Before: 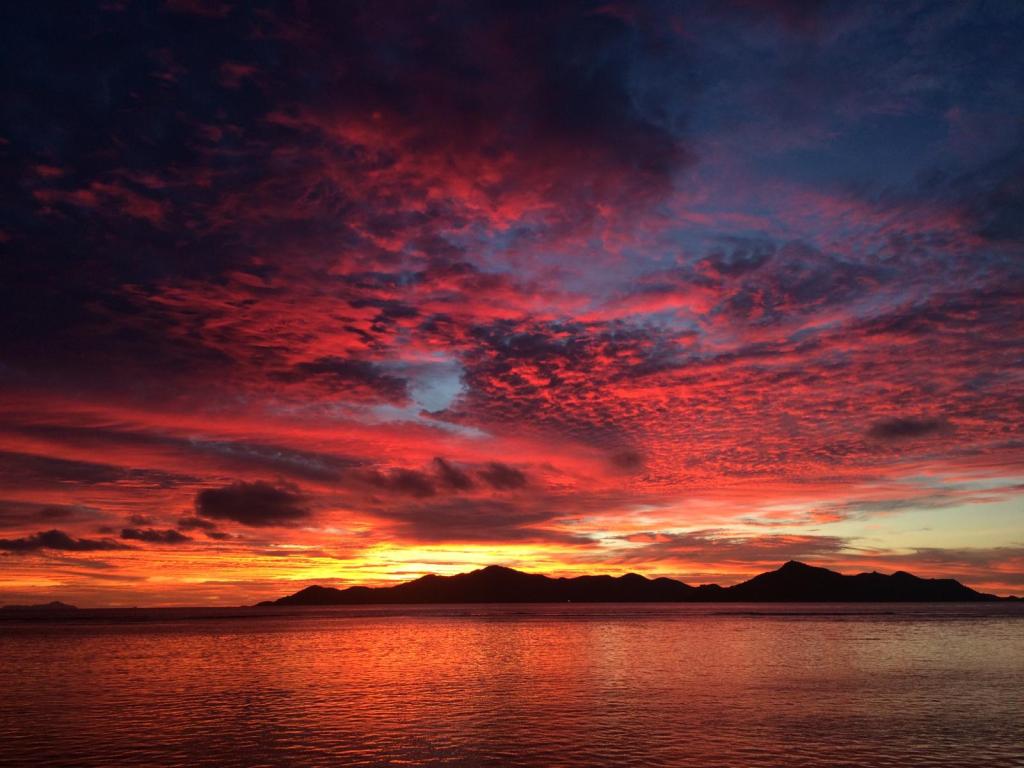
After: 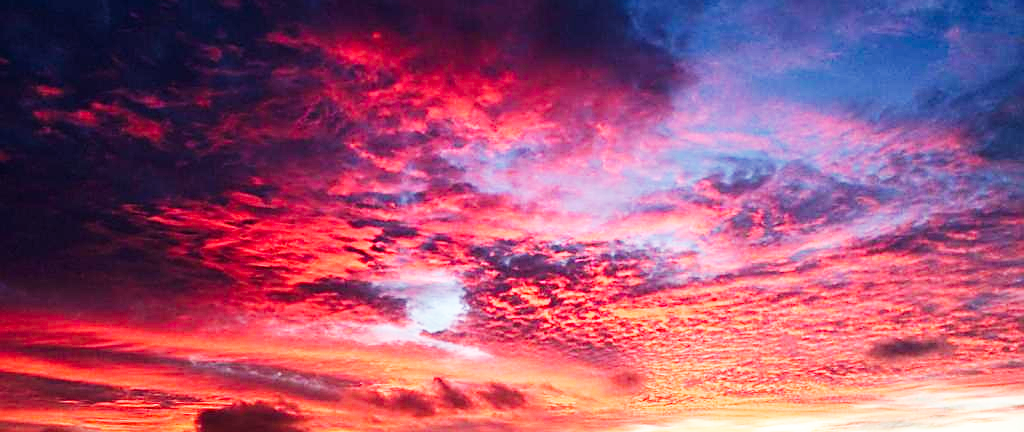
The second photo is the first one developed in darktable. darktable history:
crop and rotate: top 10.492%, bottom 33.142%
sharpen: on, module defaults
exposure: exposure 1 EV, compensate highlight preservation false
base curve: curves: ch0 [(0, 0) (0.007, 0.004) (0.027, 0.03) (0.046, 0.07) (0.207, 0.54) (0.442, 0.872) (0.673, 0.972) (1, 1)], preserve colors none
